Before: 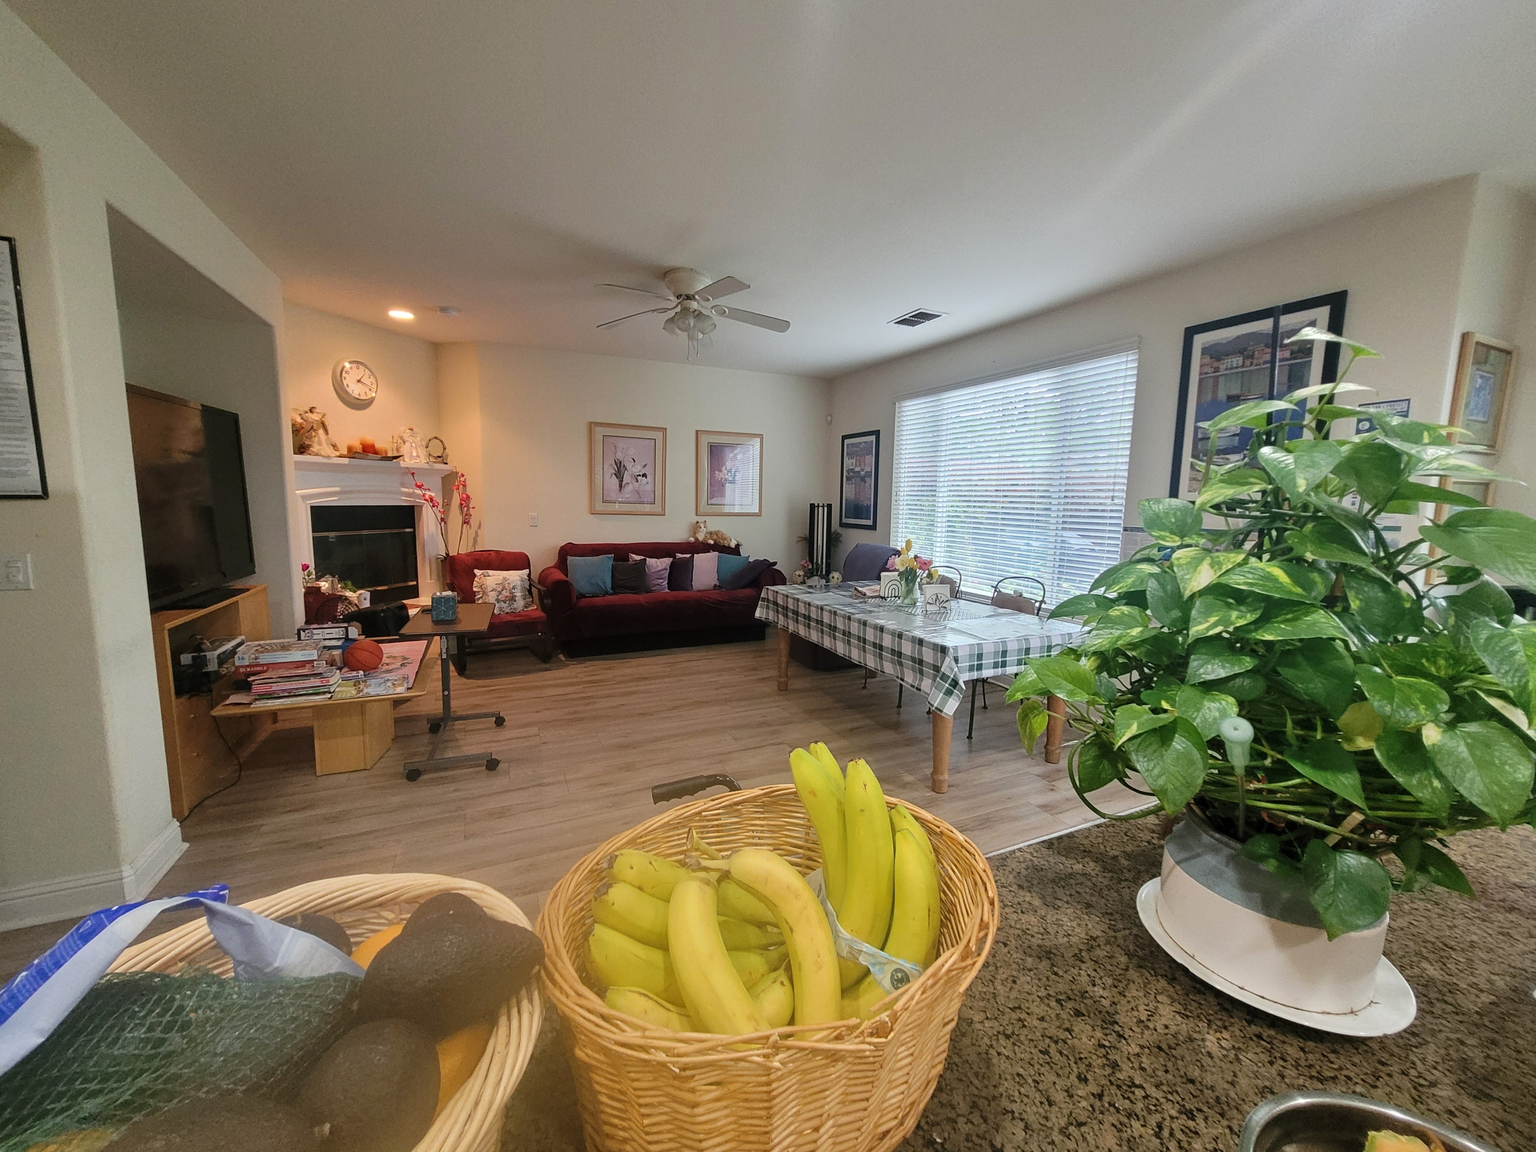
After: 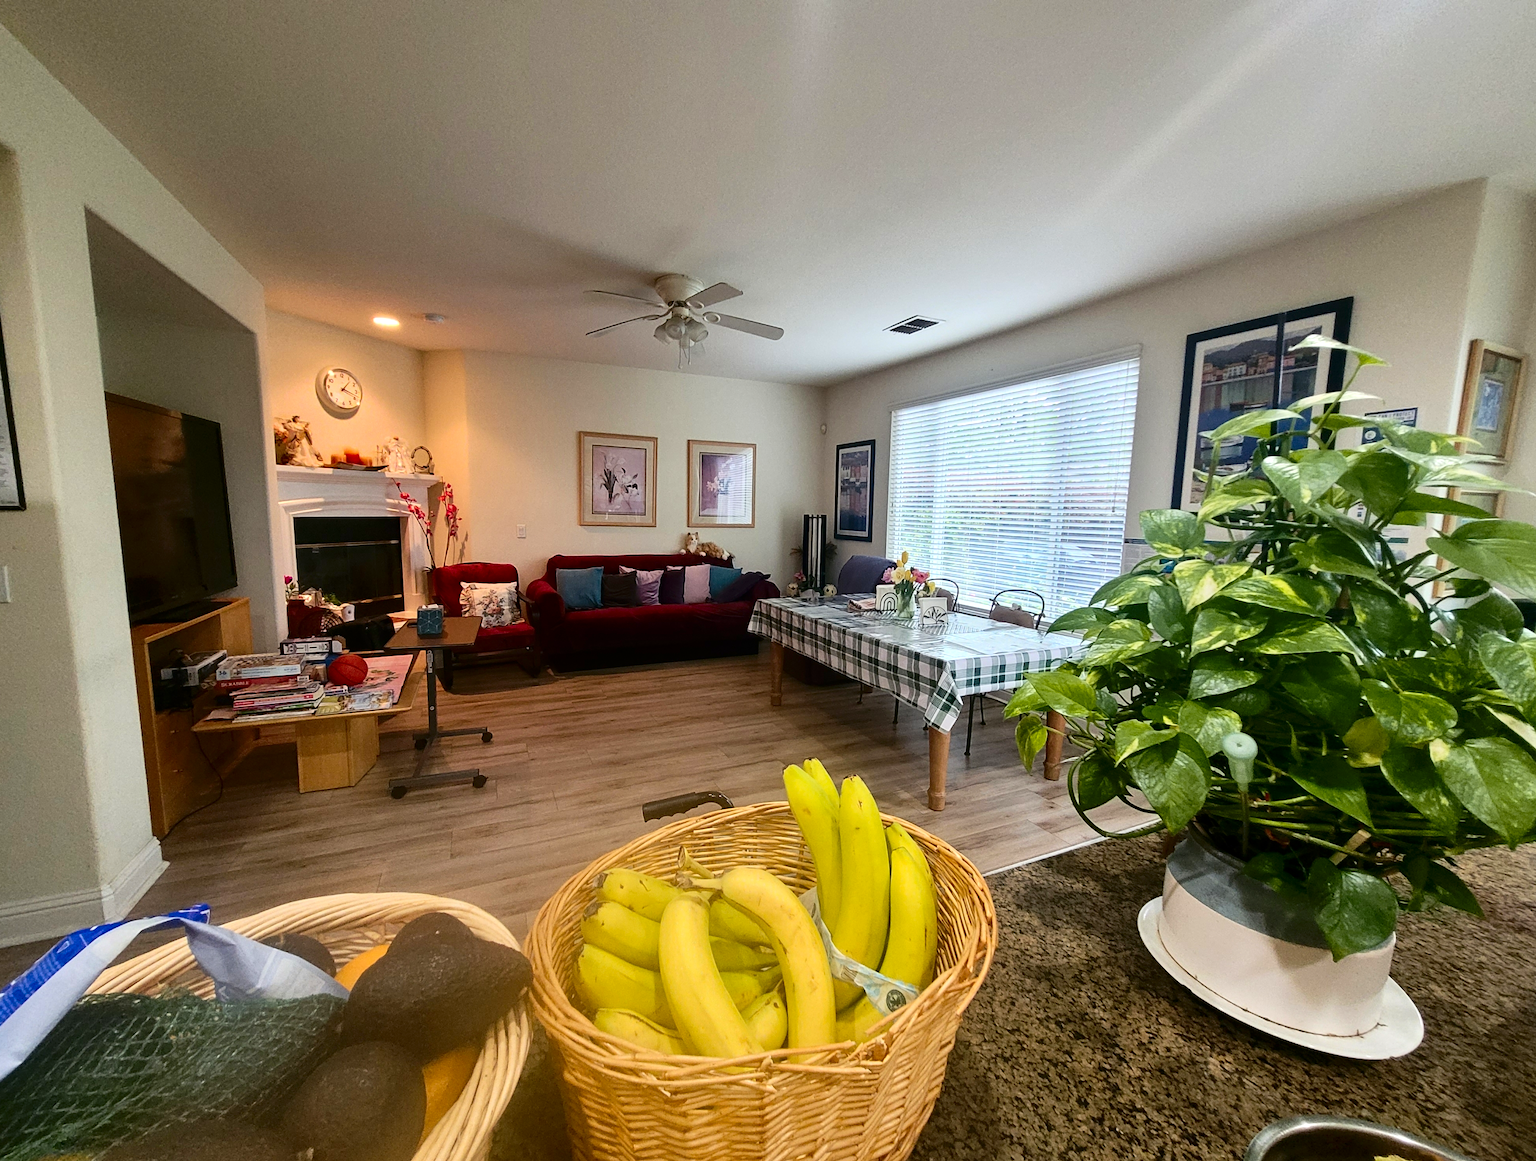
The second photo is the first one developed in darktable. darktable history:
exposure: exposure 0.249 EV, compensate exposure bias true, compensate highlight preservation false
contrast brightness saturation: contrast 0.207, brightness -0.104, saturation 0.207
crop and rotate: left 1.56%, right 0.566%, bottom 1.311%
color zones: curves: ch2 [(0, 0.5) (0.143, 0.5) (0.286, 0.489) (0.415, 0.421) (0.571, 0.5) (0.714, 0.5) (0.857, 0.5) (1, 0.5)]
